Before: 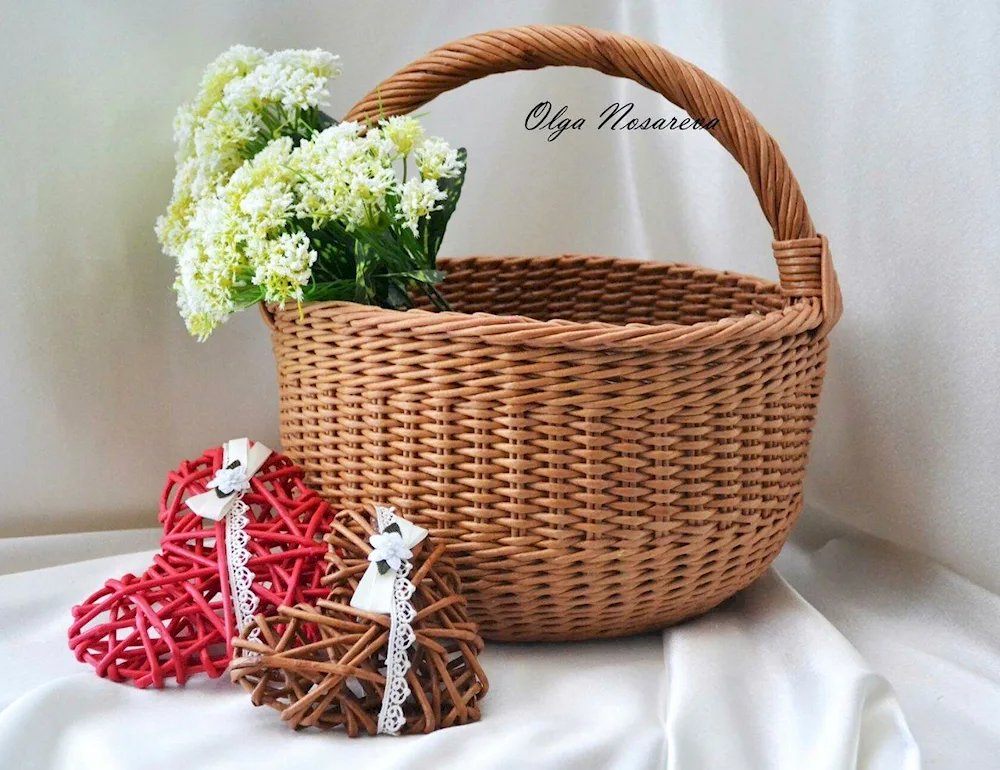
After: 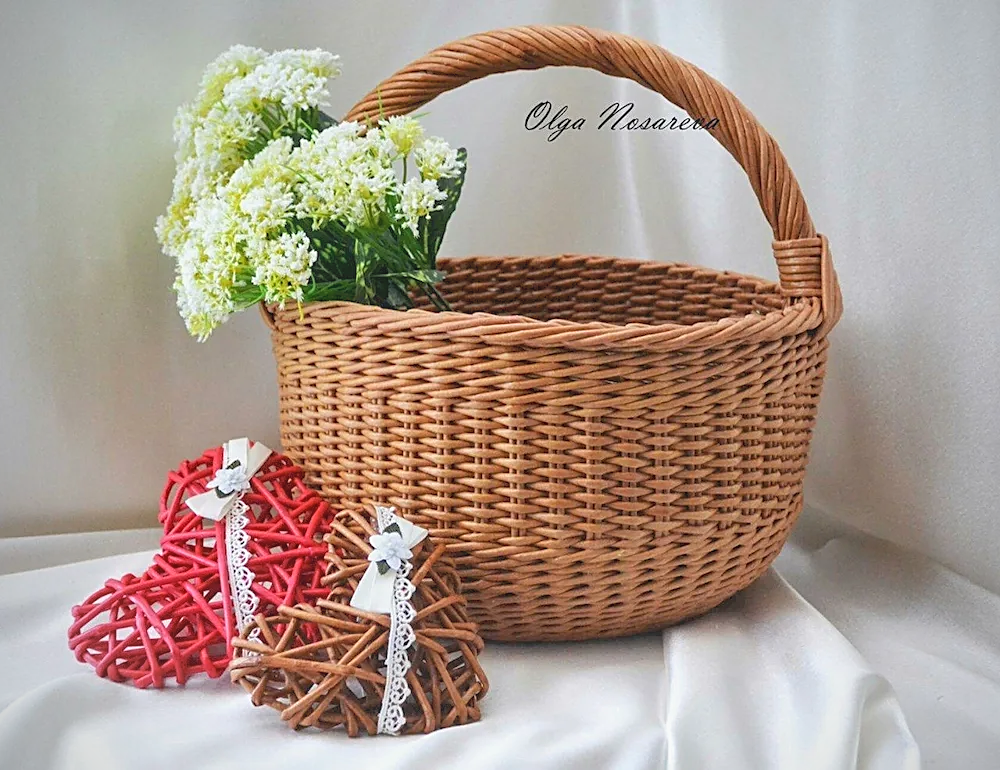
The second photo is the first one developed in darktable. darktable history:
vignetting: fall-off radius 64.08%, saturation -0.652, unbound false
exposure: compensate exposure bias true, compensate highlight preservation false
sharpen: amount 0.498
local contrast: highlights 48%, shadows 2%, detail 100%
